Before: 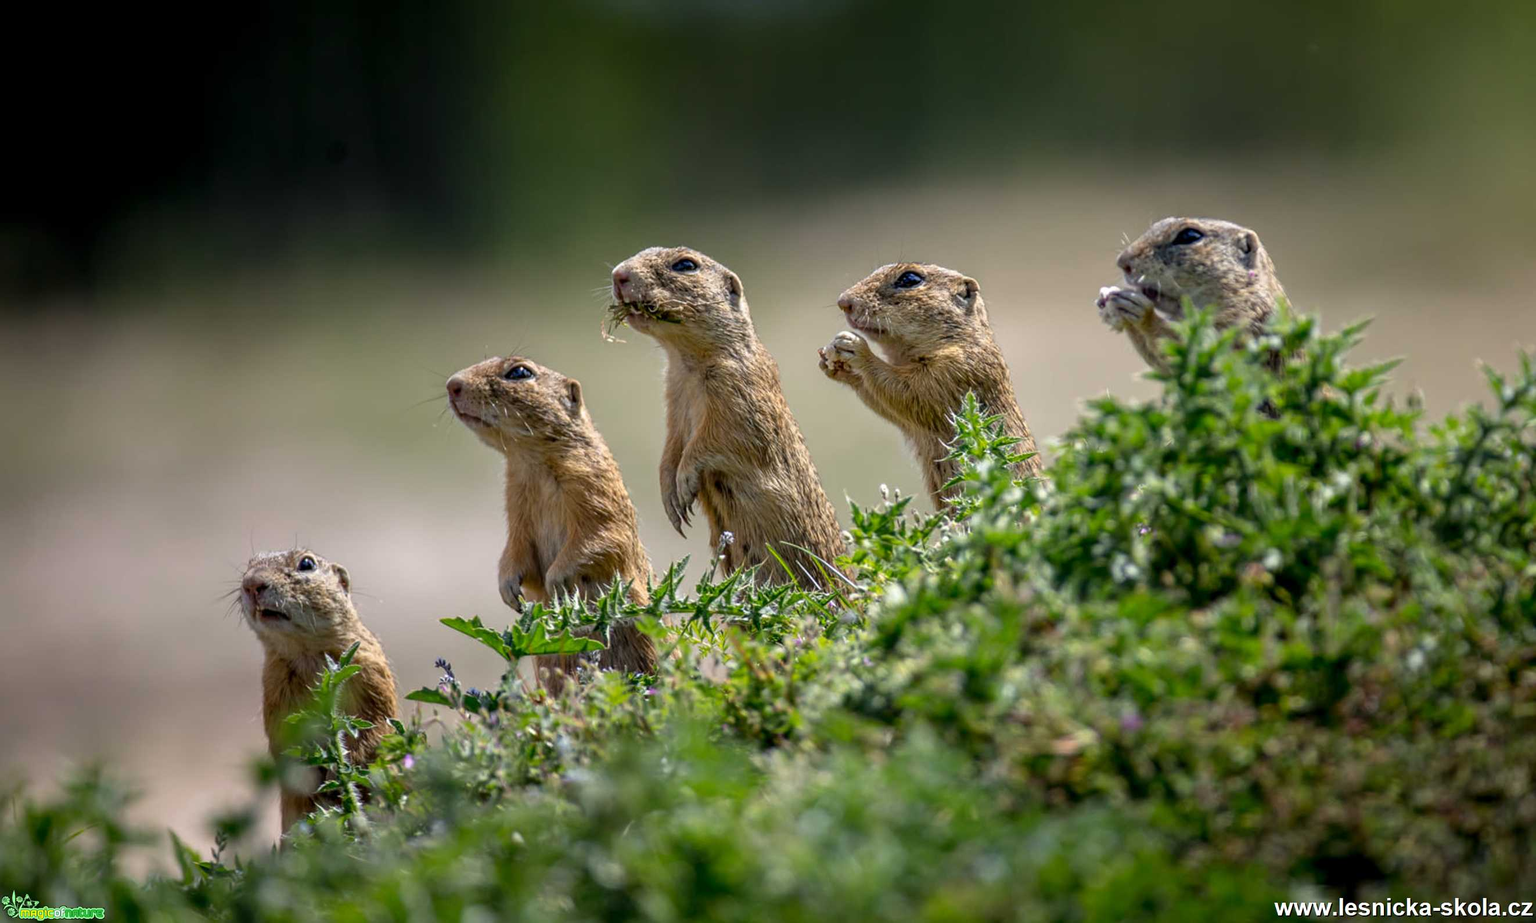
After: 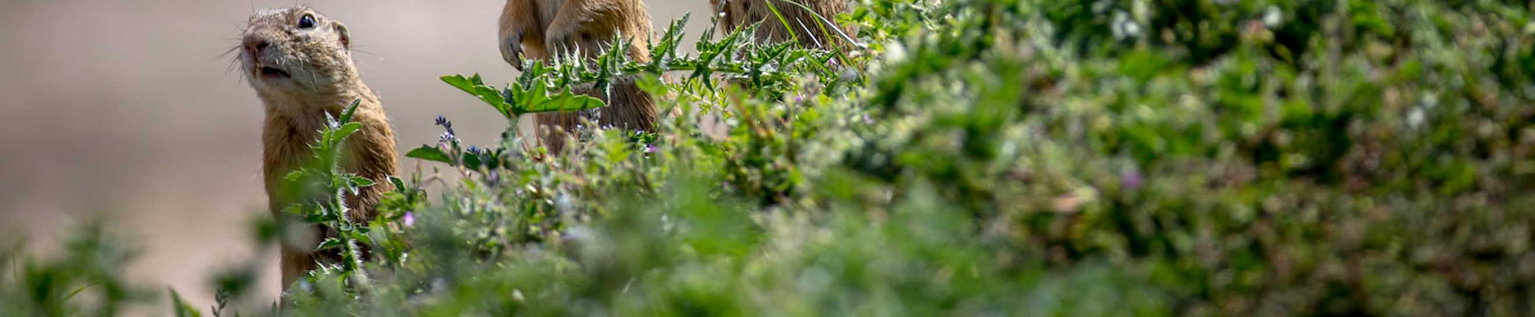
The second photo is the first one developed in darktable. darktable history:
crop and rotate: top 58.831%, bottom 6.79%
